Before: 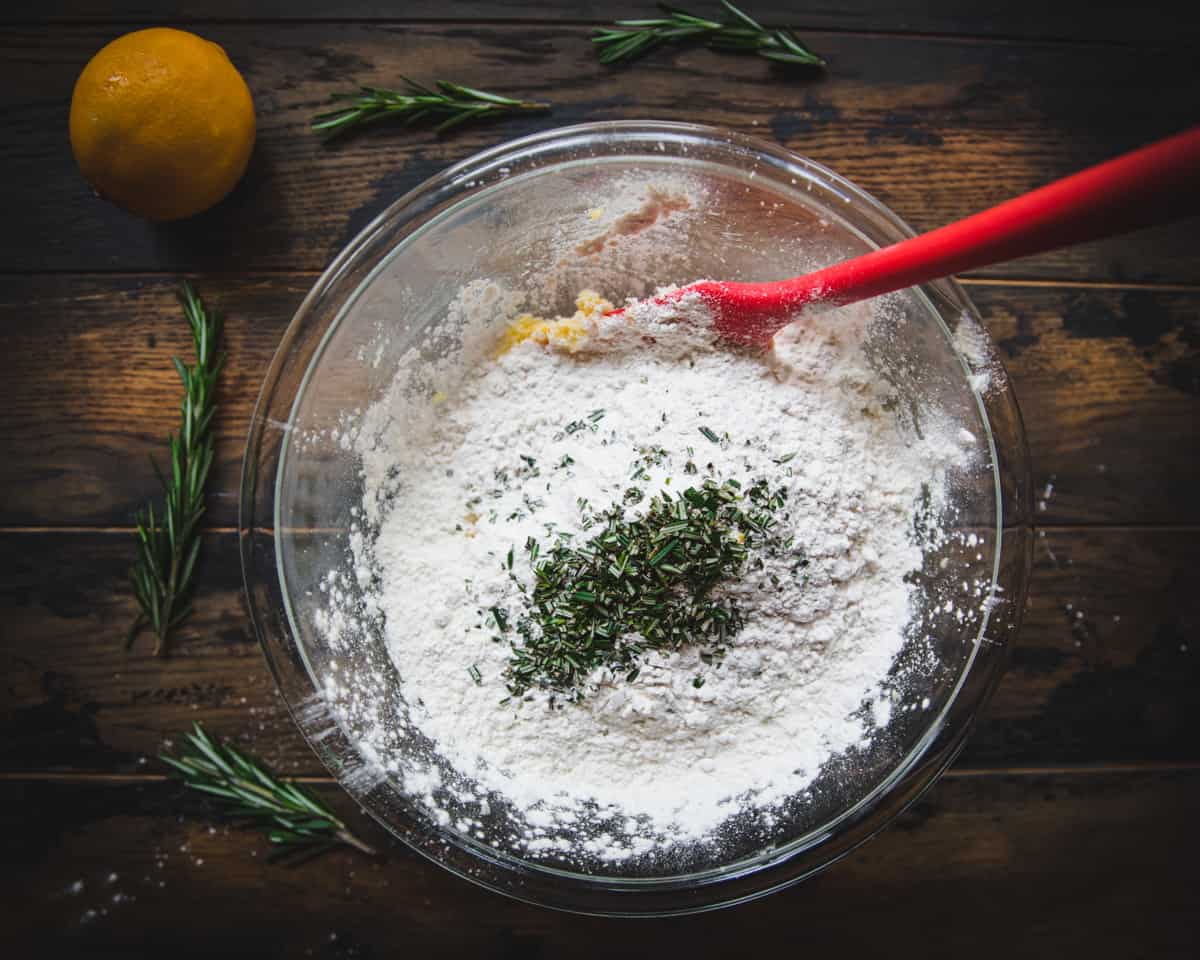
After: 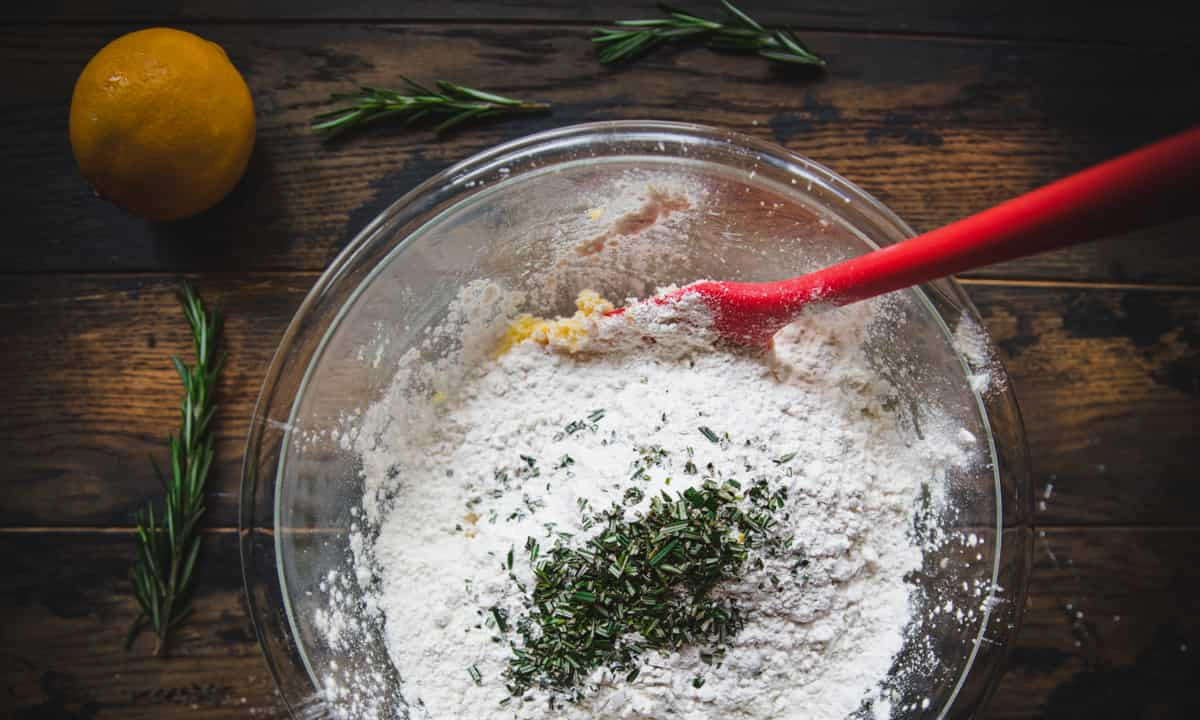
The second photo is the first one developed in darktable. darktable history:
crop: bottom 24.988%
base curve: curves: ch0 [(0, 0) (0.303, 0.277) (1, 1)]
